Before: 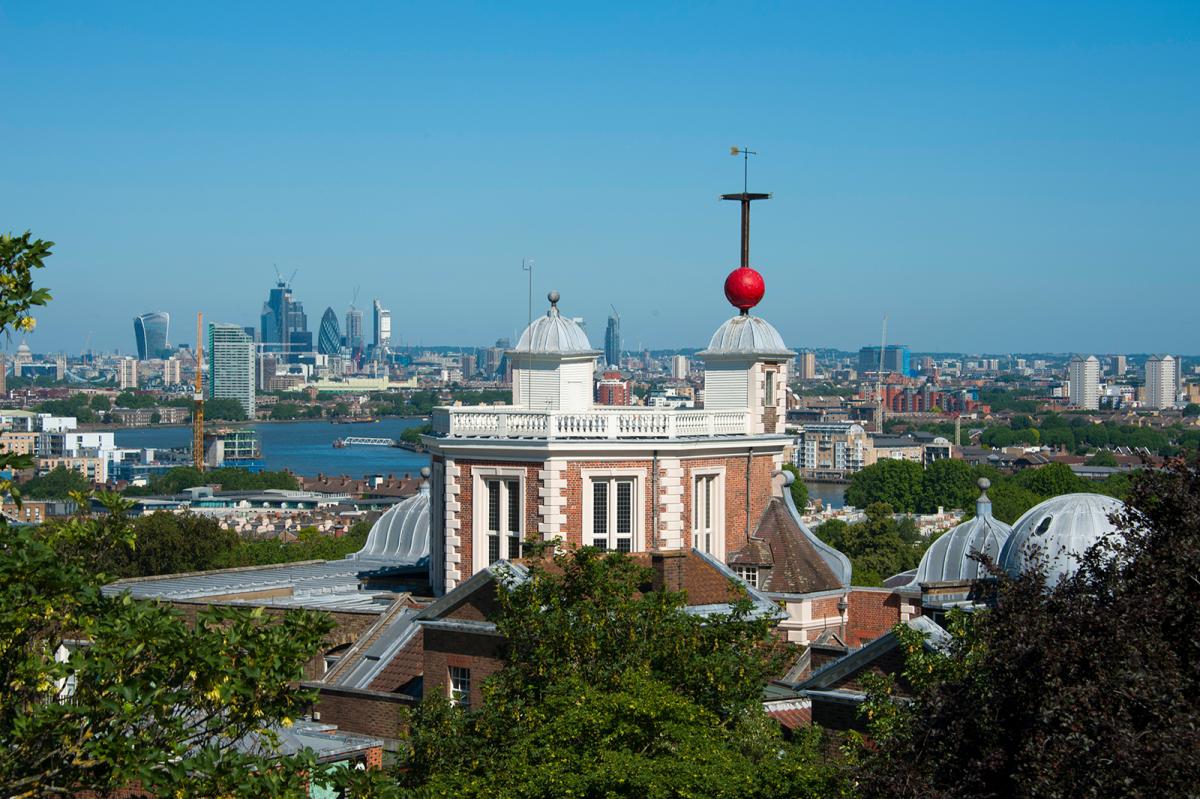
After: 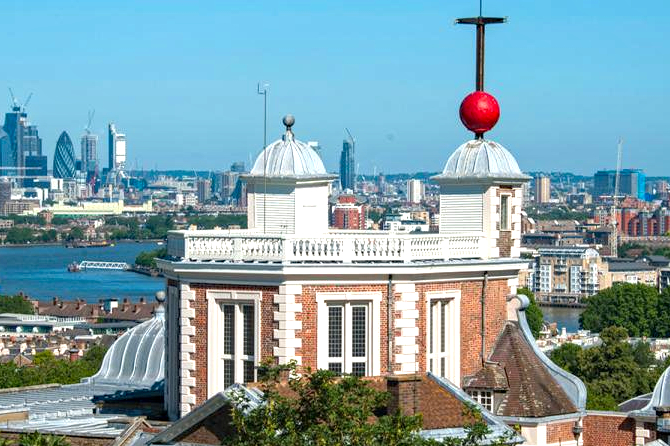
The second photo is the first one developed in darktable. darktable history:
local contrast: on, module defaults
crop and rotate: left 22.13%, top 22.054%, right 22.026%, bottom 22.102%
exposure: exposure 0.559 EV, compensate highlight preservation false
haze removal: compatibility mode true, adaptive false
